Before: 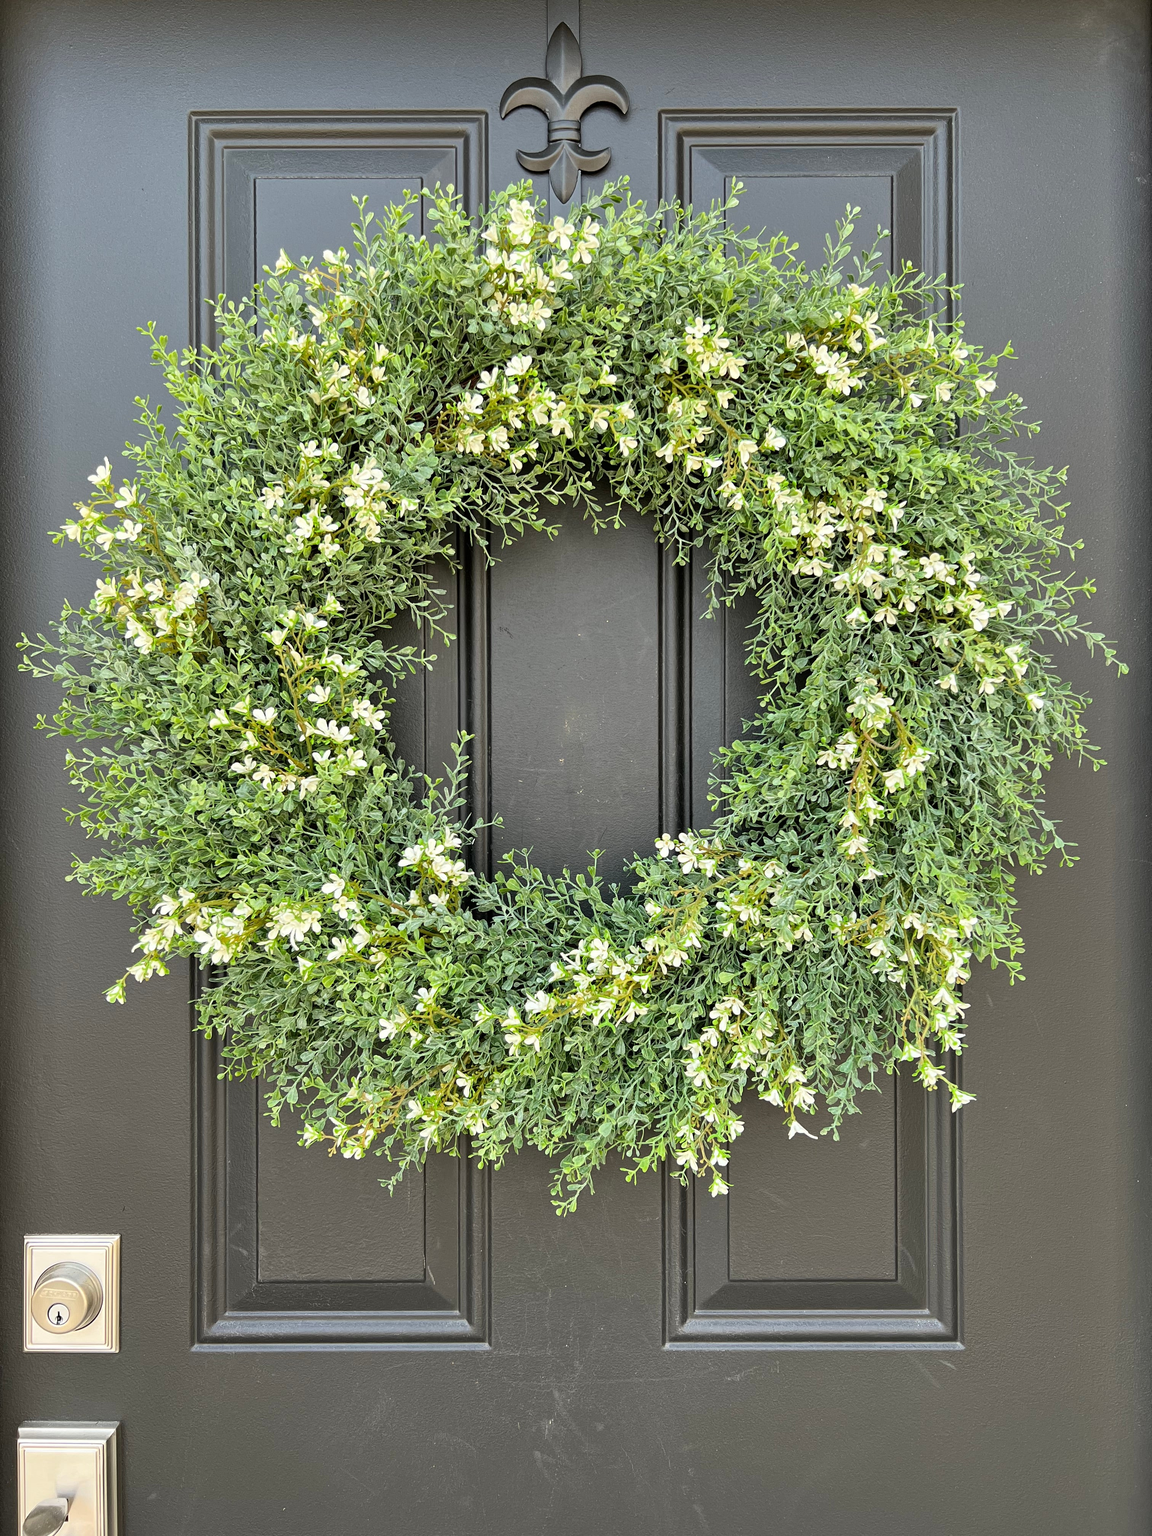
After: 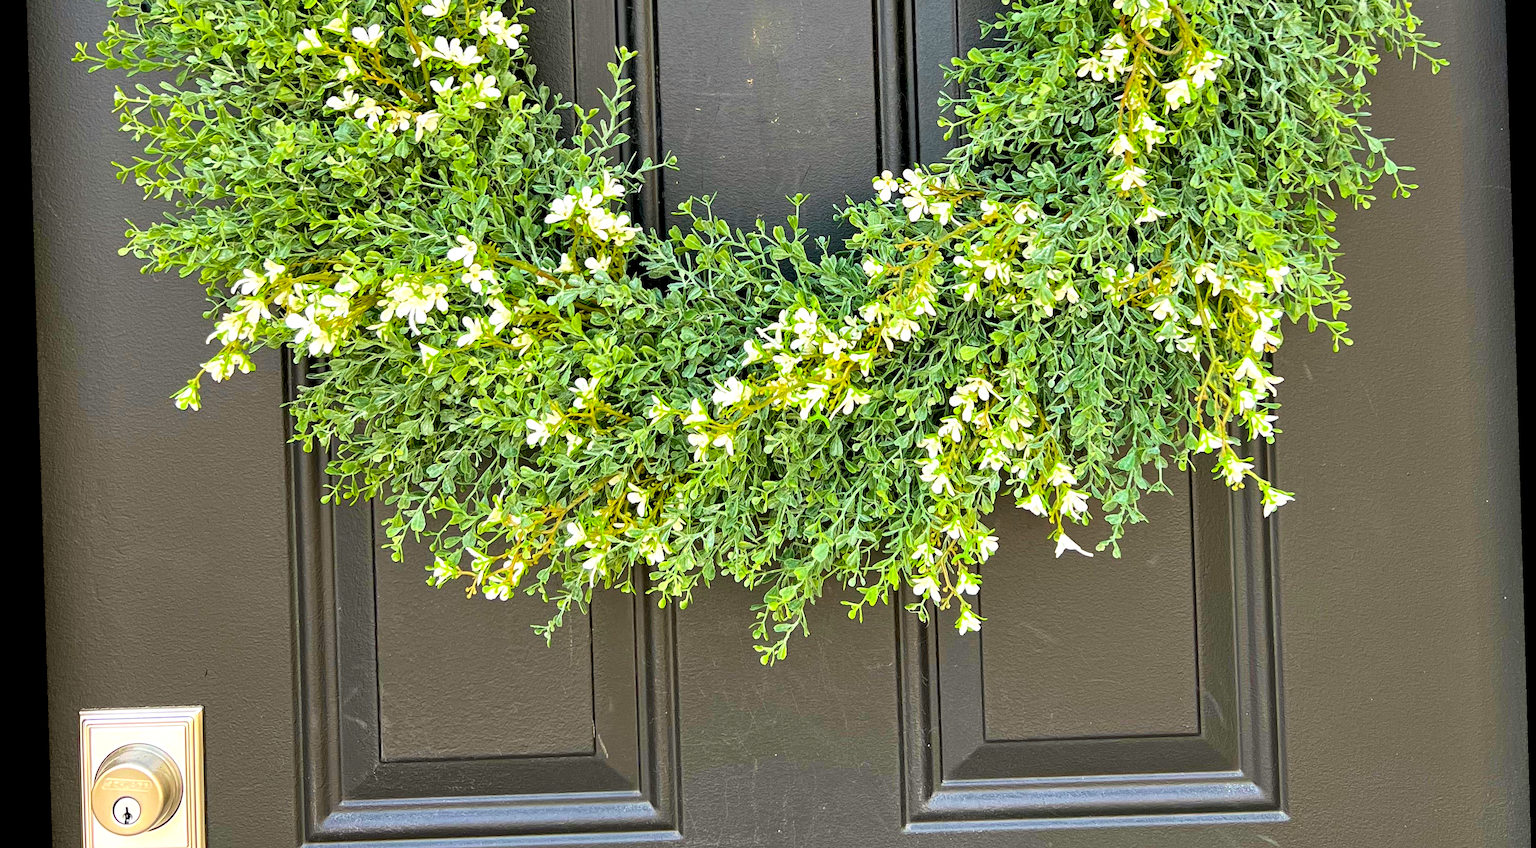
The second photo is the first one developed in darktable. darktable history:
color balance rgb: perceptual saturation grading › global saturation 25%, global vibrance 20%
haze removal: compatibility mode true, adaptive false
velvia: on, module defaults
crop: top 45.551%, bottom 12.262%
rotate and perspective: rotation -1.75°, automatic cropping off
exposure: black level correction 0.005, exposure 0.286 EV, compensate highlight preservation false
